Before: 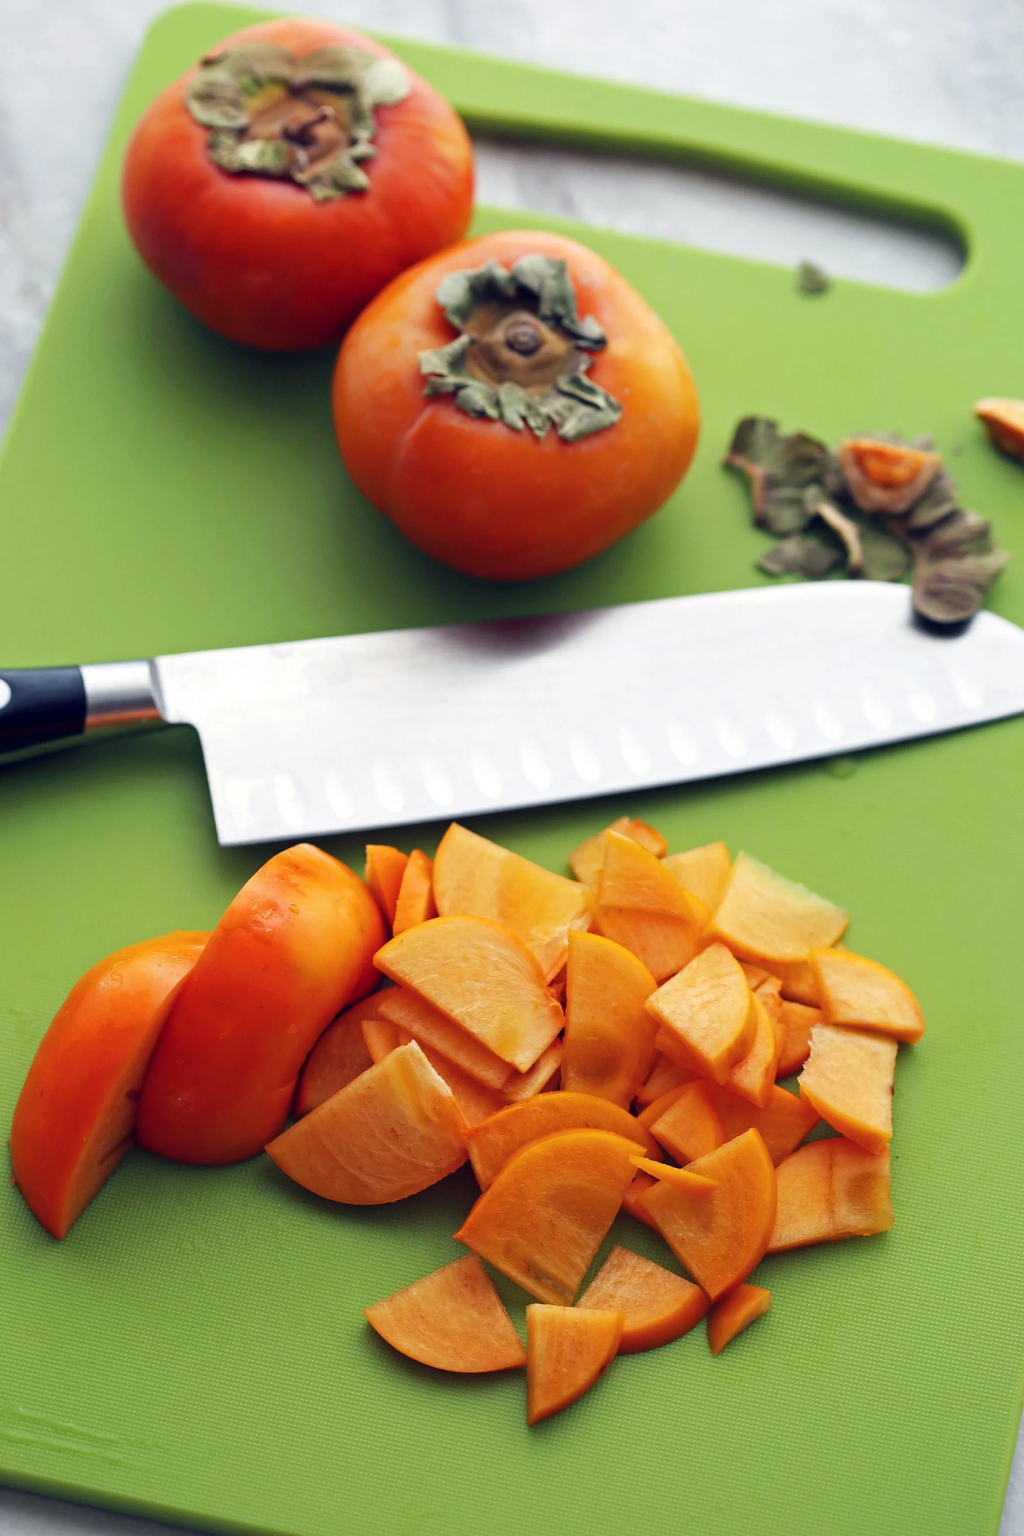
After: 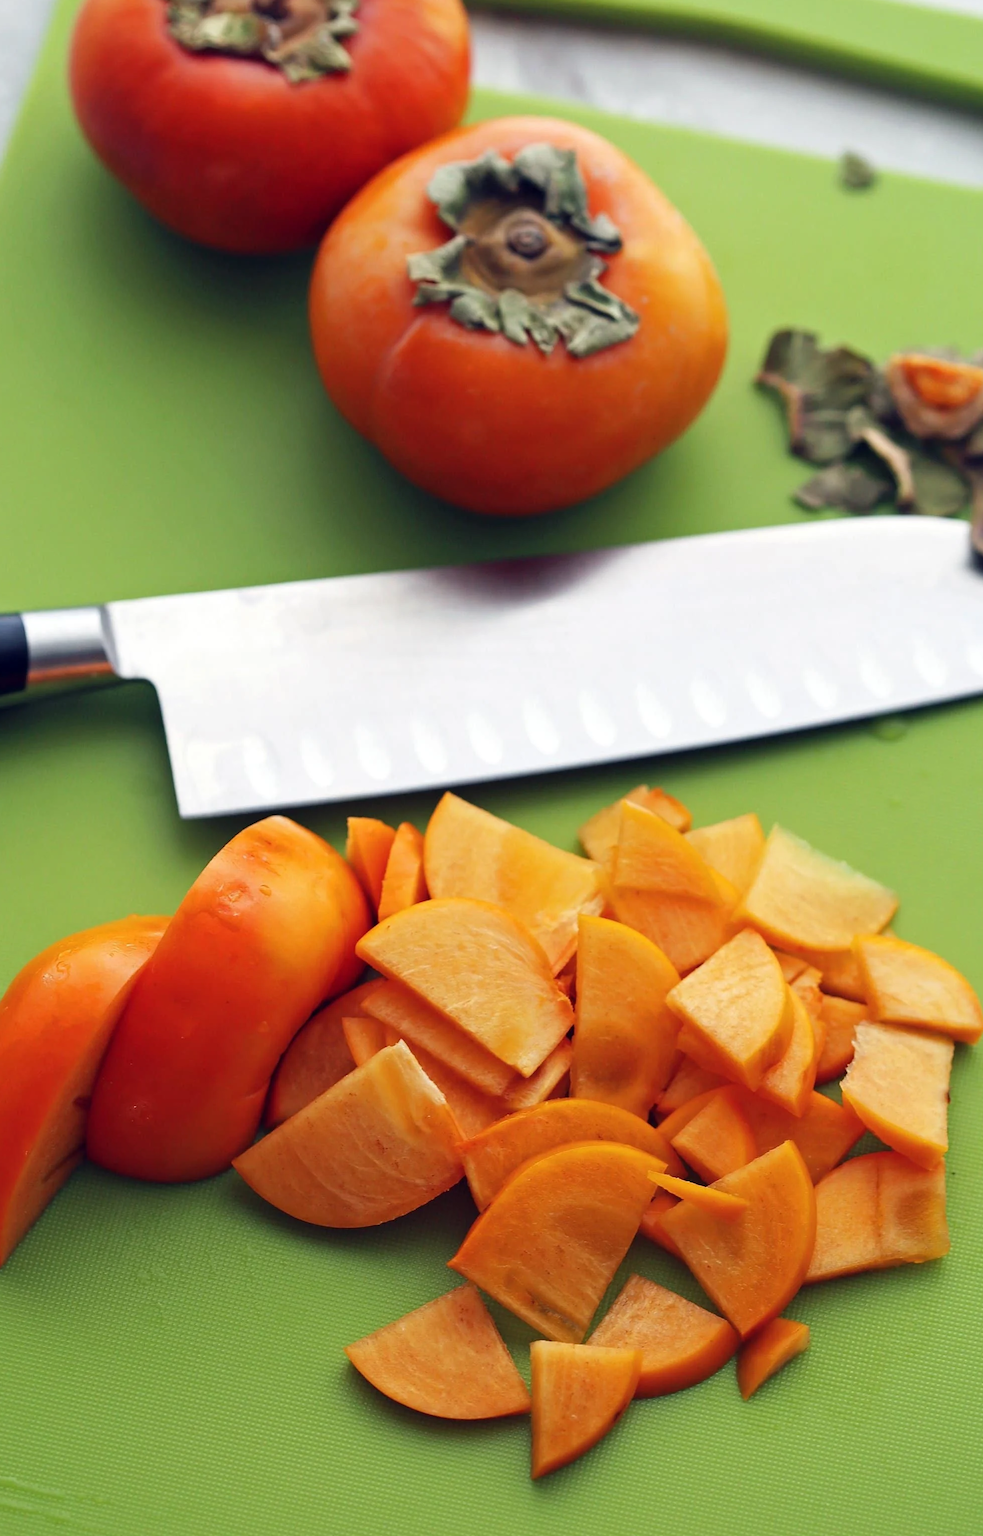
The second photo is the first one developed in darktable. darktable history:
crop: left 6.021%, top 8.388%, right 9.55%, bottom 3.929%
